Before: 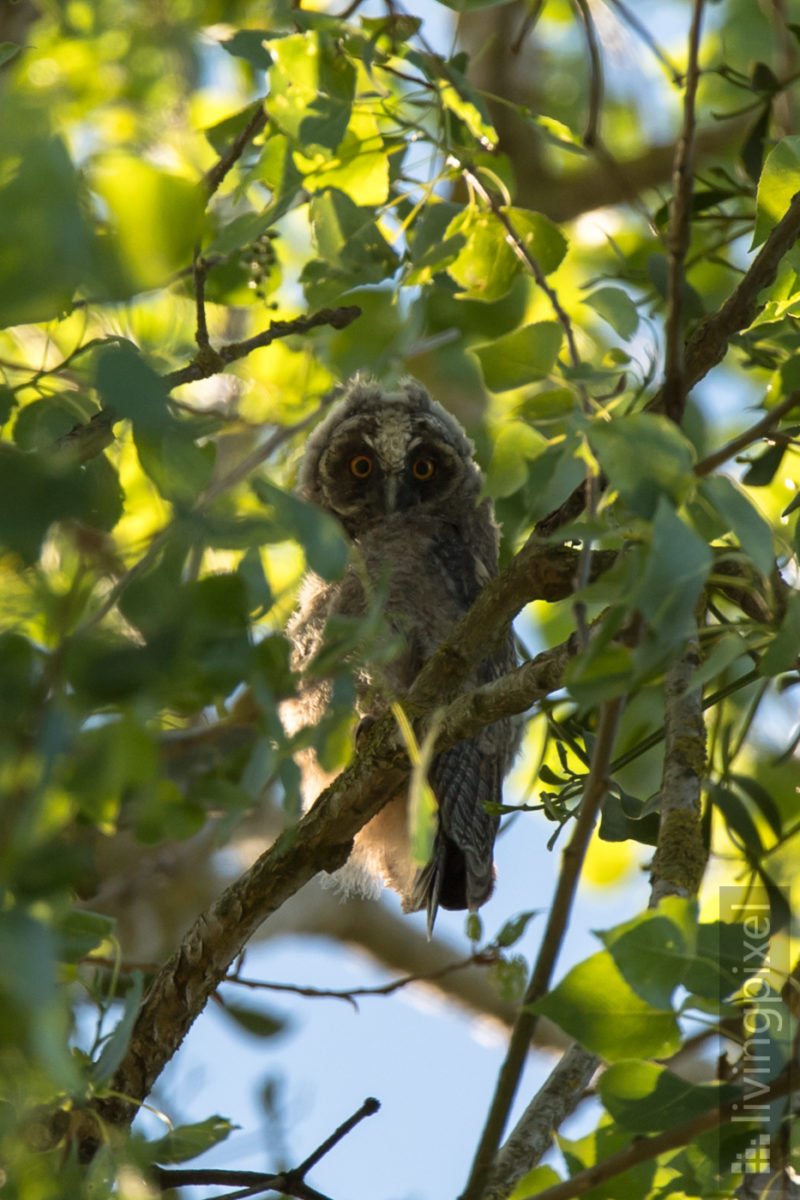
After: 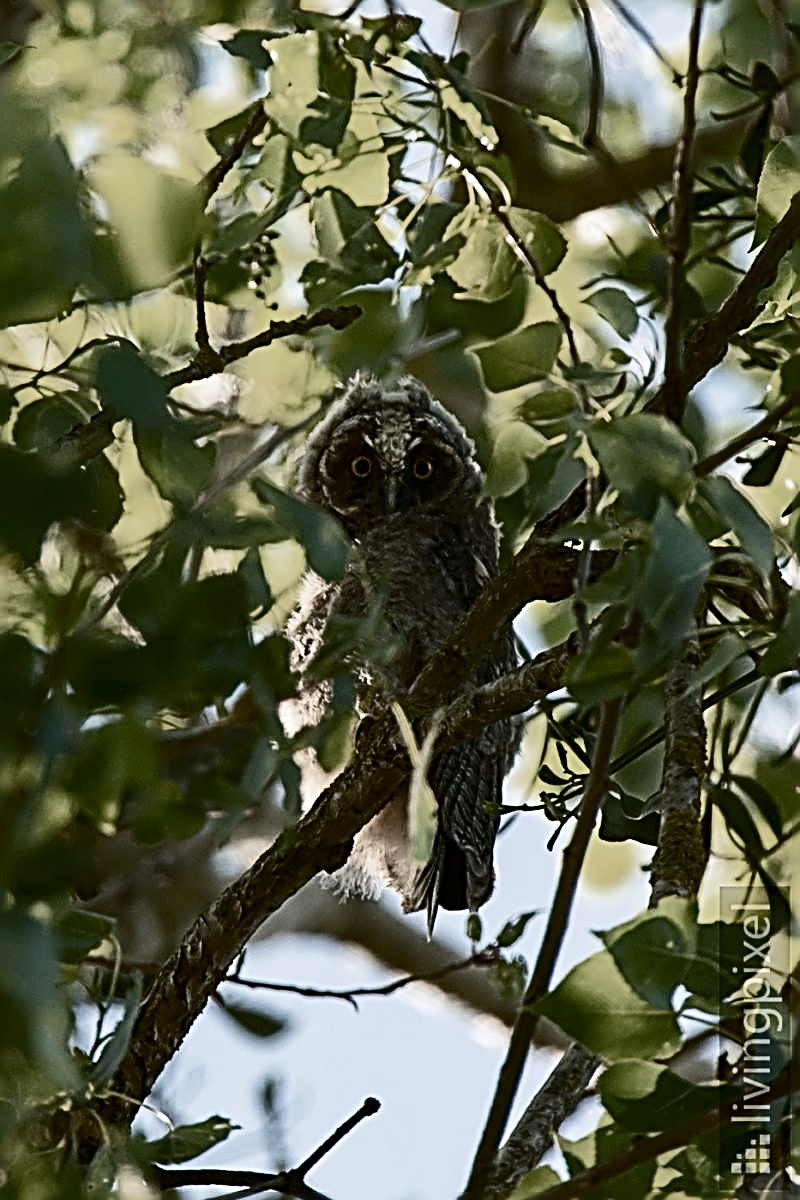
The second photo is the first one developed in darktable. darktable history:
exposure: exposure 0.236 EV, compensate highlight preservation false
sharpen: radius 3.158, amount 1.731
tone equalizer: on, module defaults
contrast brightness saturation: contrast 0.32, brightness -0.08, saturation 0.17
color zones: curves: ch0 [(0, 0.487) (0.241, 0.395) (0.434, 0.373) (0.658, 0.412) (0.838, 0.487)]; ch1 [(0, 0) (0.053, 0.053) (0.211, 0.202) (0.579, 0.259) (0.781, 0.241)]
color balance rgb: shadows lift › chroma 1%, shadows lift › hue 113°, highlights gain › chroma 0.2%, highlights gain › hue 333°, perceptual saturation grading › global saturation 20%, perceptual saturation grading › highlights -50%, perceptual saturation grading › shadows 25%, contrast -10%
